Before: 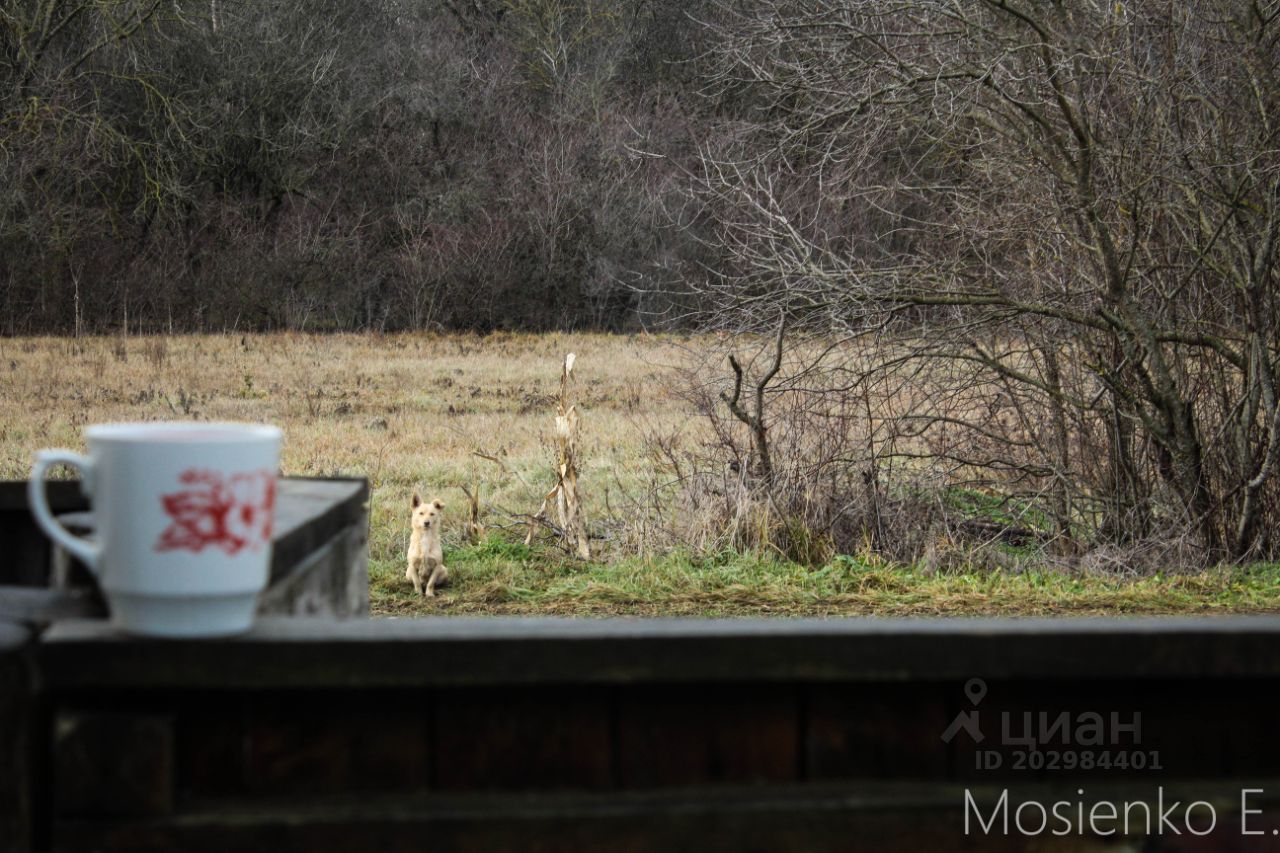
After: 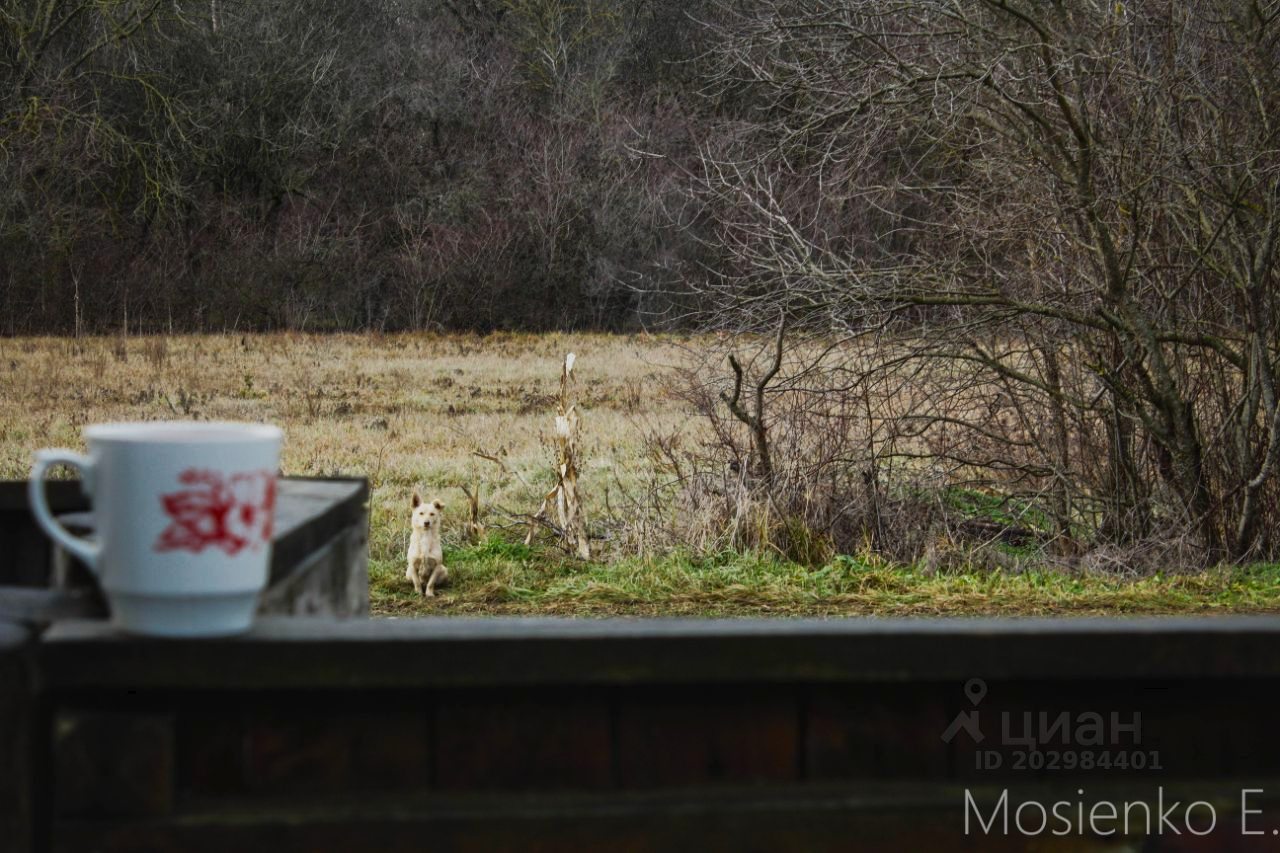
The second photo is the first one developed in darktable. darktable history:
tone curve: curves: ch0 [(0, 0) (0.003, 0.029) (0.011, 0.034) (0.025, 0.044) (0.044, 0.057) (0.069, 0.07) (0.1, 0.084) (0.136, 0.104) (0.177, 0.127) (0.224, 0.156) (0.277, 0.192) (0.335, 0.236) (0.399, 0.284) (0.468, 0.339) (0.543, 0.393) (0.623, 0.454) (0.709, 0.541) (0.801, 0.65) (0.898, 0.766) (1, 1)], color space Lab, independent channels, preserve colors none
base curve: curves: ch0 [(0, 0) (0.088, 0.125) (0.176, 0.251) (0.354, 0.501) (0.613, 0.749) (1, 0.877)], preserve colors none
local contrast: mode bilateral grid, contrast 19, coarseness 51, detail 119%, midtone range 0.2
